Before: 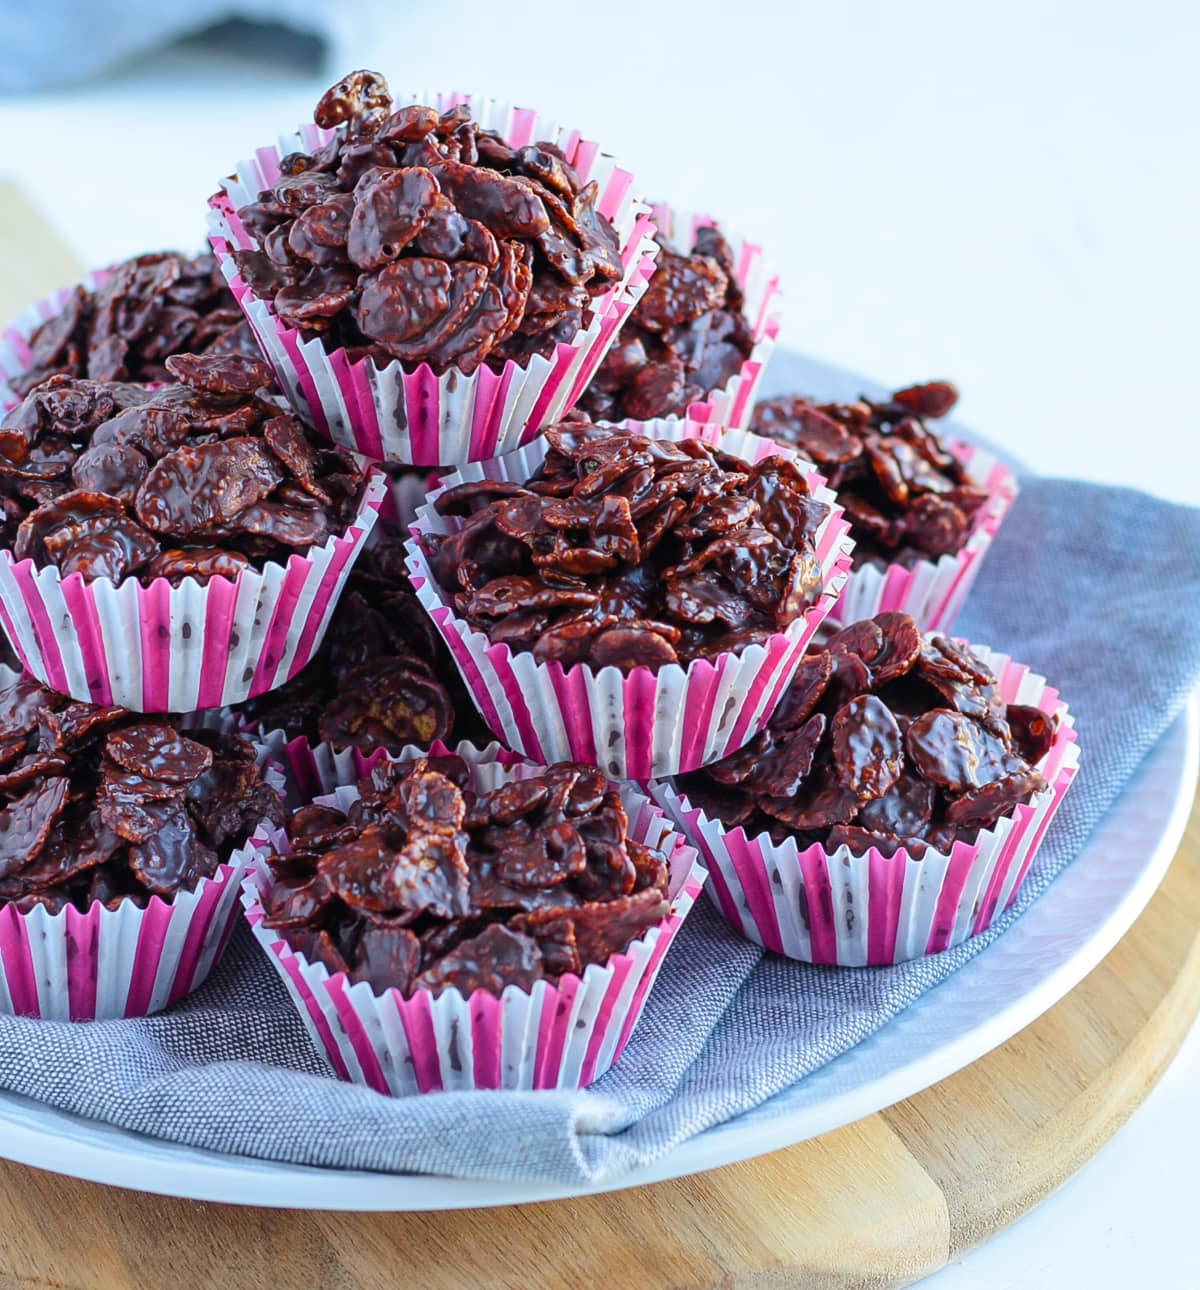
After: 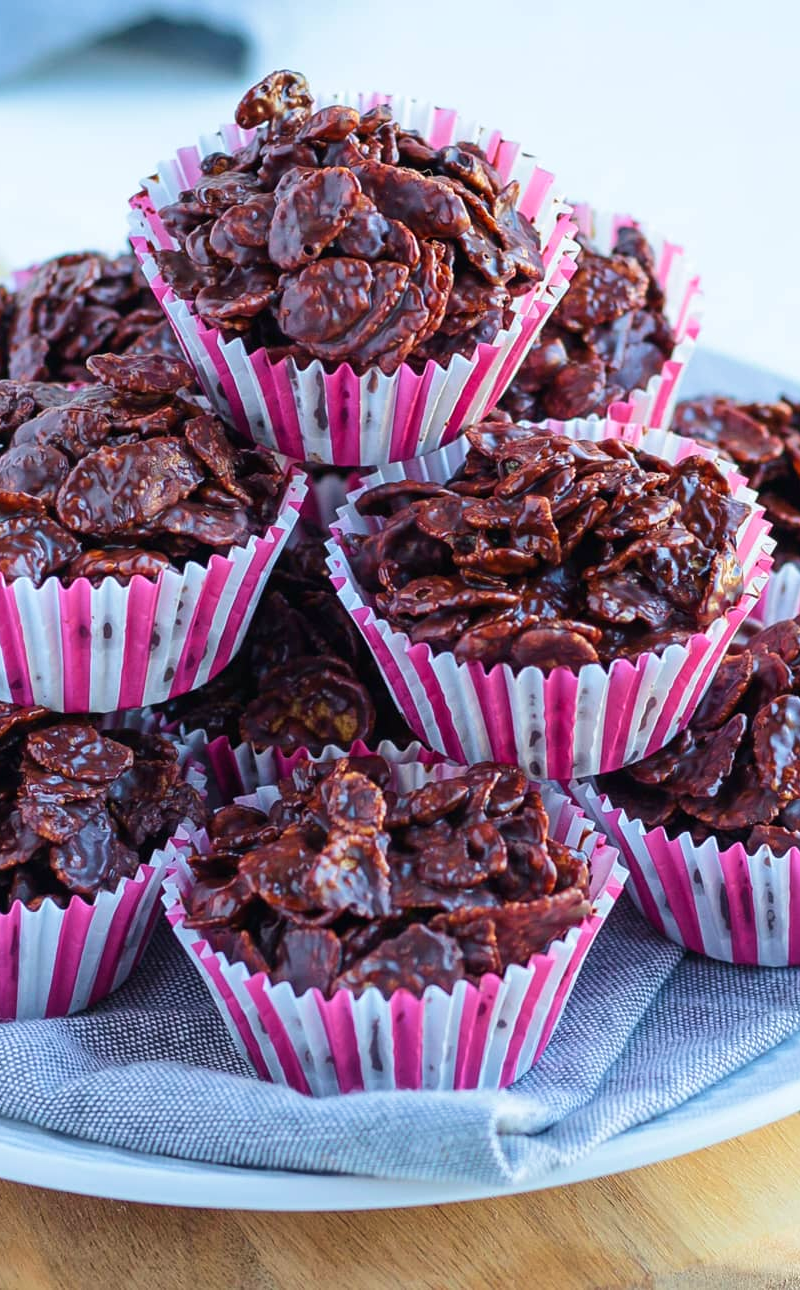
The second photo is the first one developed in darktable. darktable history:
crop and rotate: left 6.617%, right 26.717%
velvia: on, module defaults
